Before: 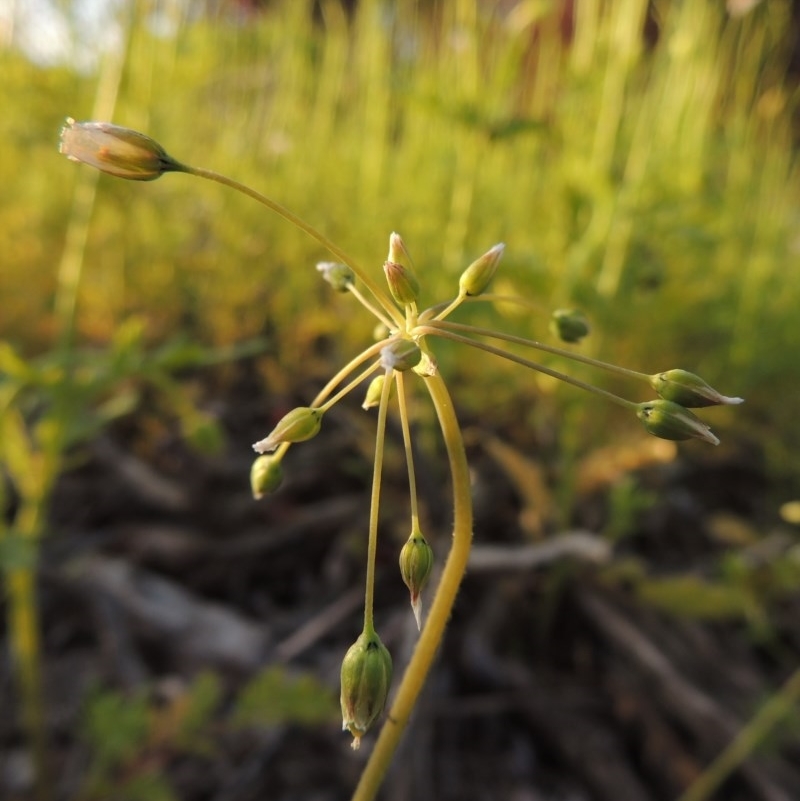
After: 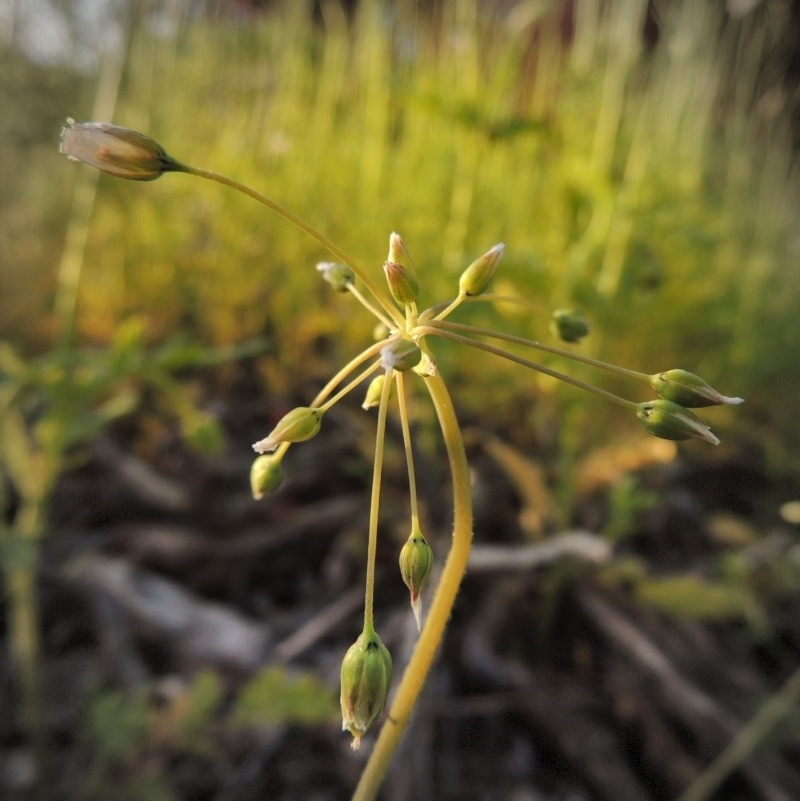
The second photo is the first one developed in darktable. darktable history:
vignetting: fall-off start 73.35%, dithering 8-bit output
shadows and highlights: low approximation 0.01, soften with gaussian
